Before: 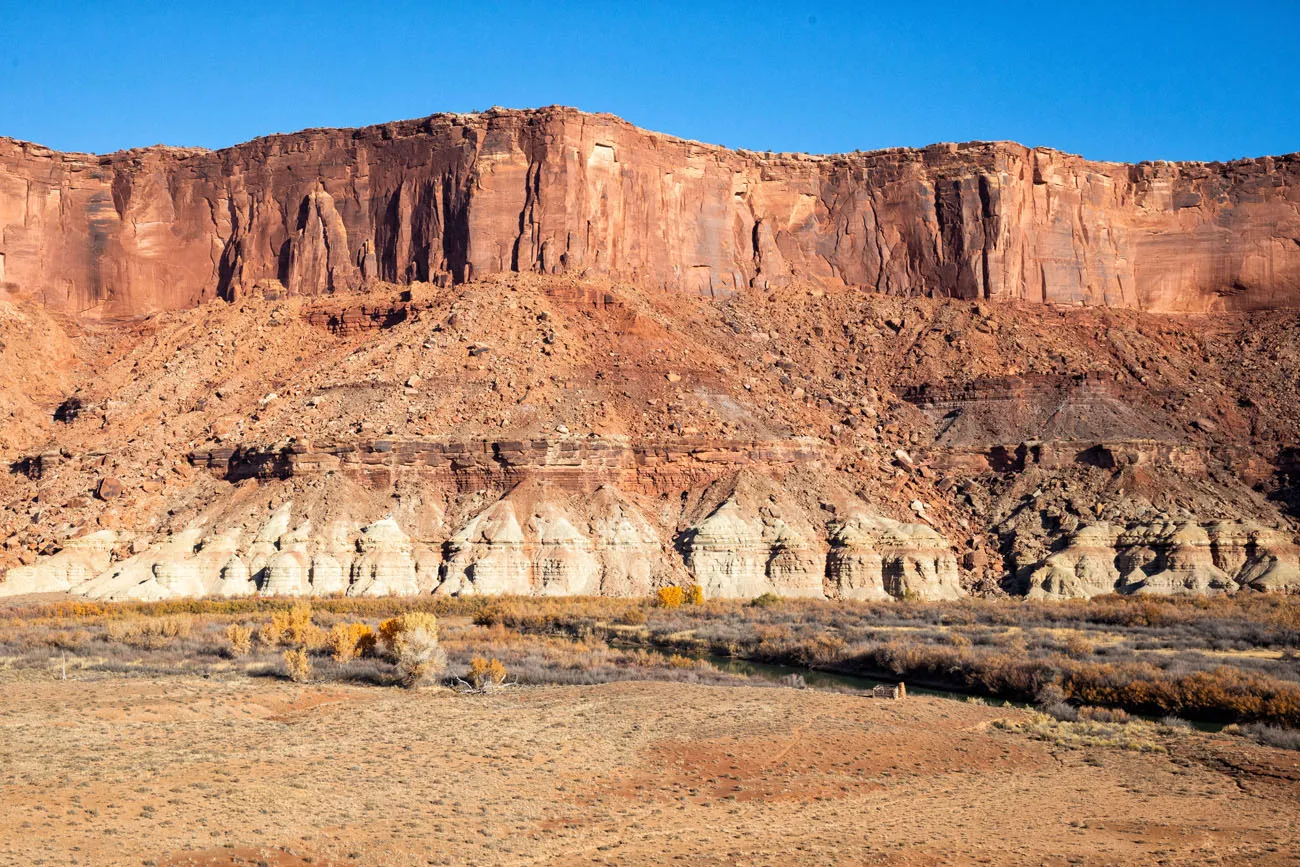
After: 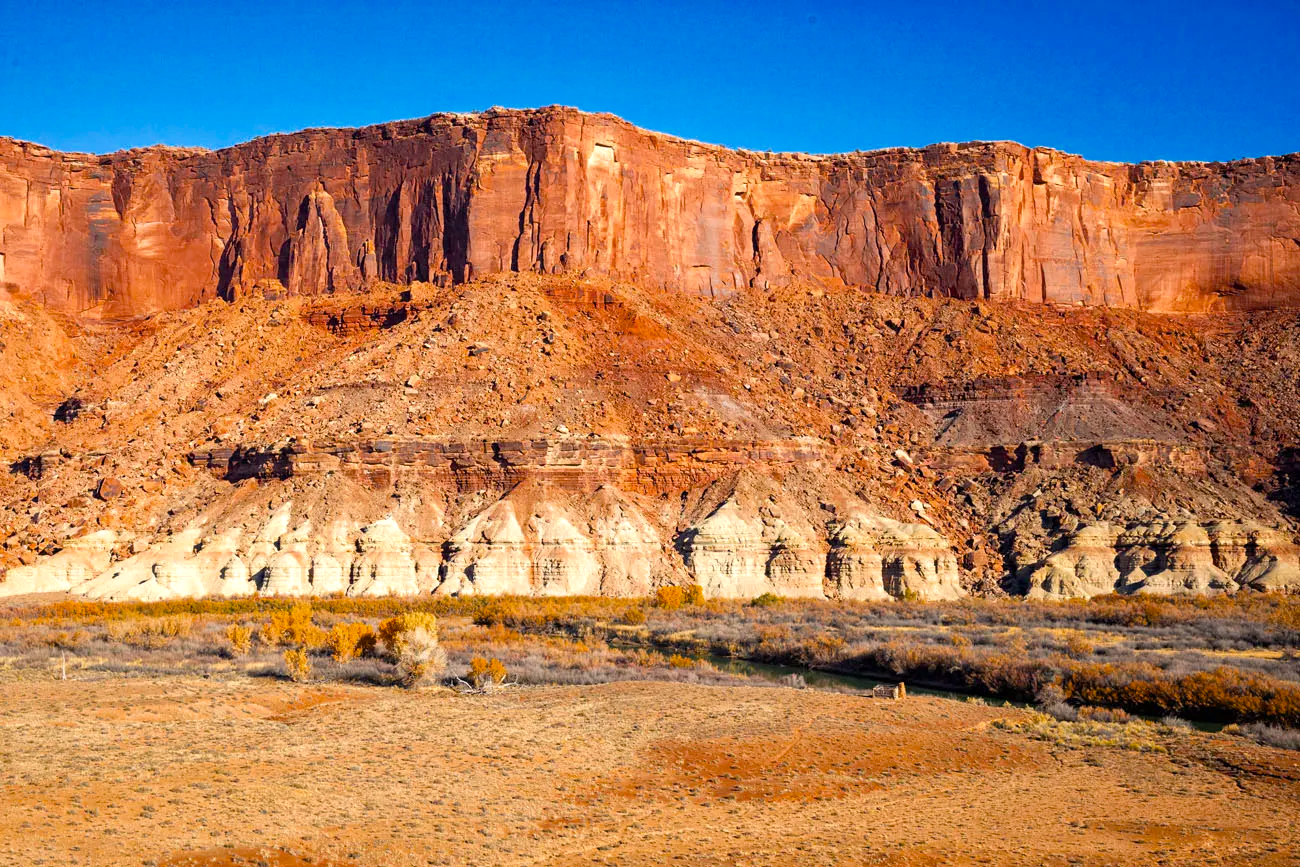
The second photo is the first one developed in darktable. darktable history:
color balance rgb: power › hue 61.61°, highlights gain › chroma 1.052%, highlights gain › hue 53.75°, perceptual saturation grading › global saturation 24.958%, perceptual brilliance grading › global brilliance 9.648%, perceptual brilliance grading › shadows 14.822%, saturation formula JzAzBz (2021)
